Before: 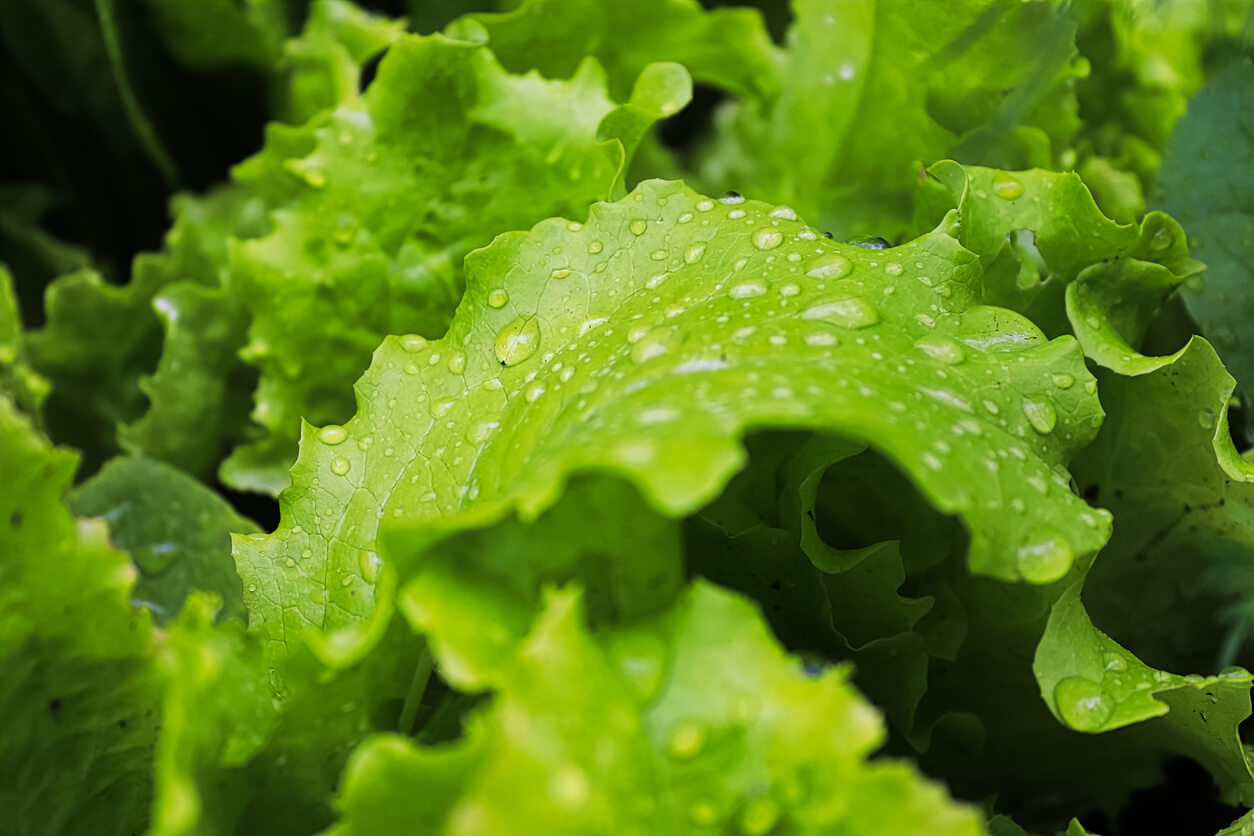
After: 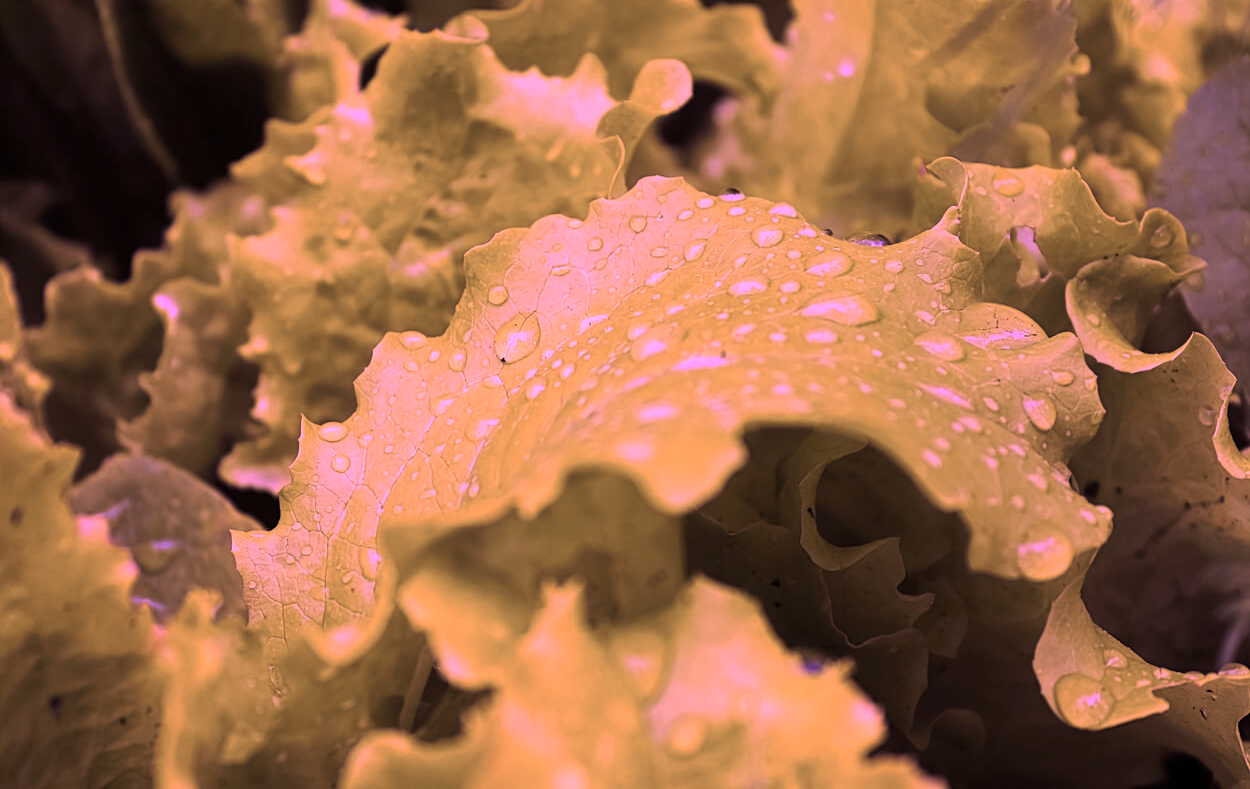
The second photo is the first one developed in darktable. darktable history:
crop: top 0.443%, right 0.254%, bottom 5.068%
color calibration: illuminant custom, x 0.262, y 0.519, temperature 7052.49 K
